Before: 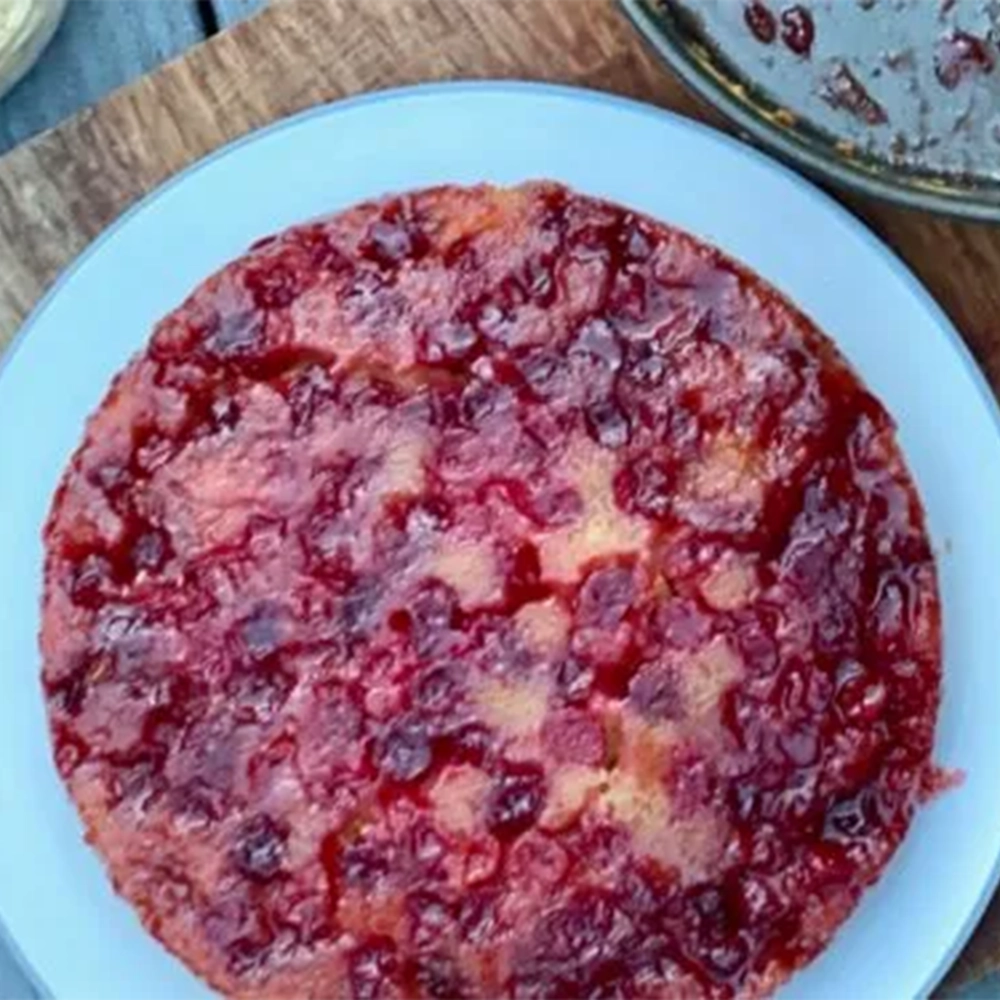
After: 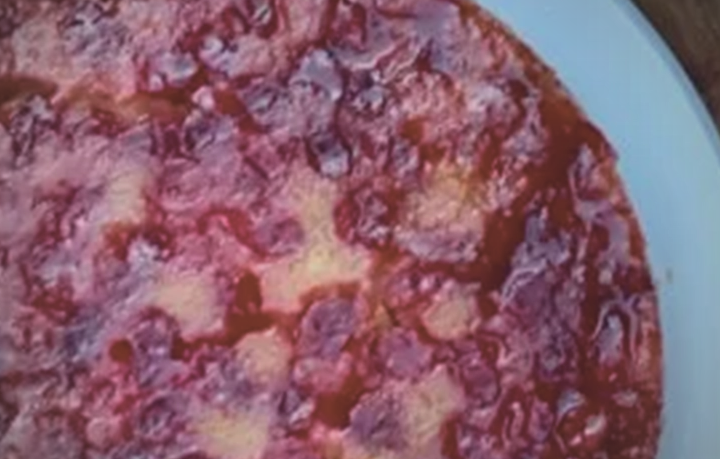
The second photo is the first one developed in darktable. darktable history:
crop and rotate: left 27.938%, top 27.046%, bottom 27.046%
velvia: strength 45%
contrast brightness saturation: contrast -0.26, saturation -0.43
vignetting: width/height ratio 1.094
